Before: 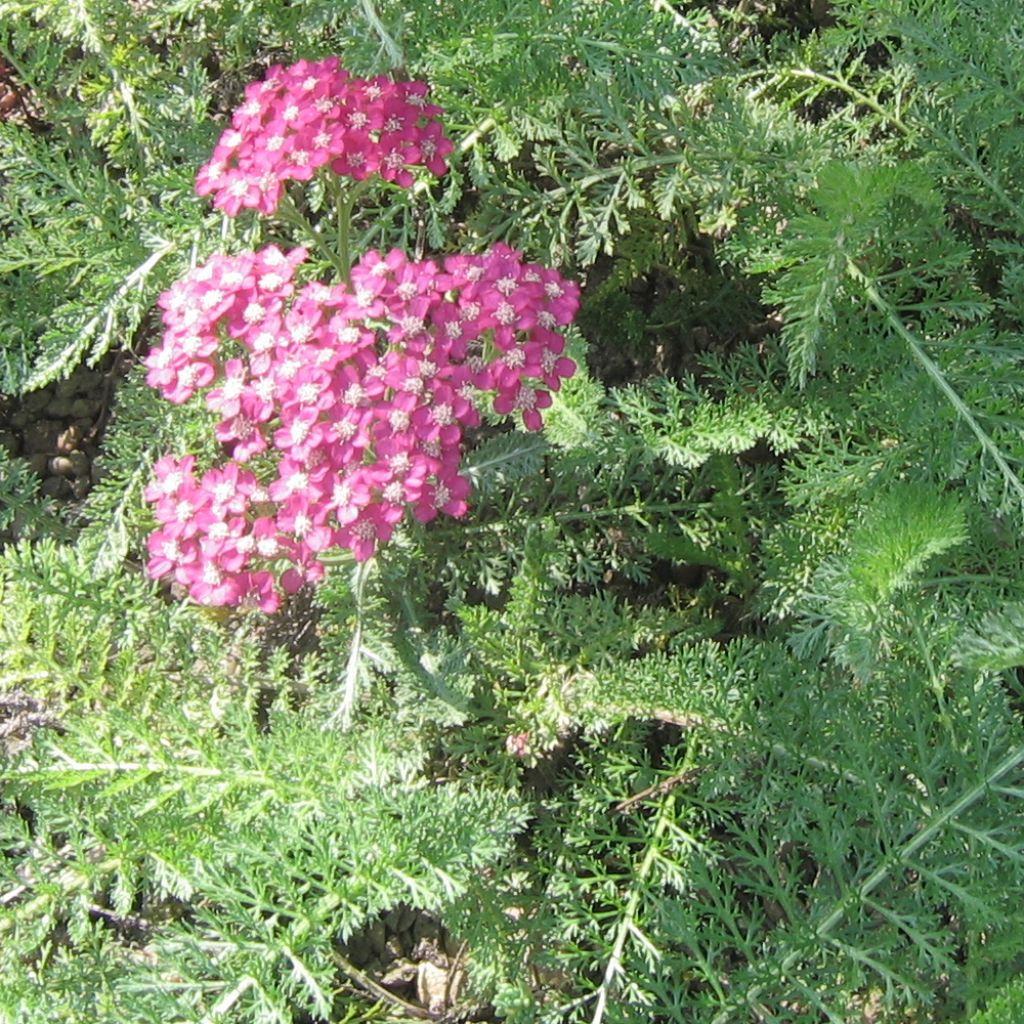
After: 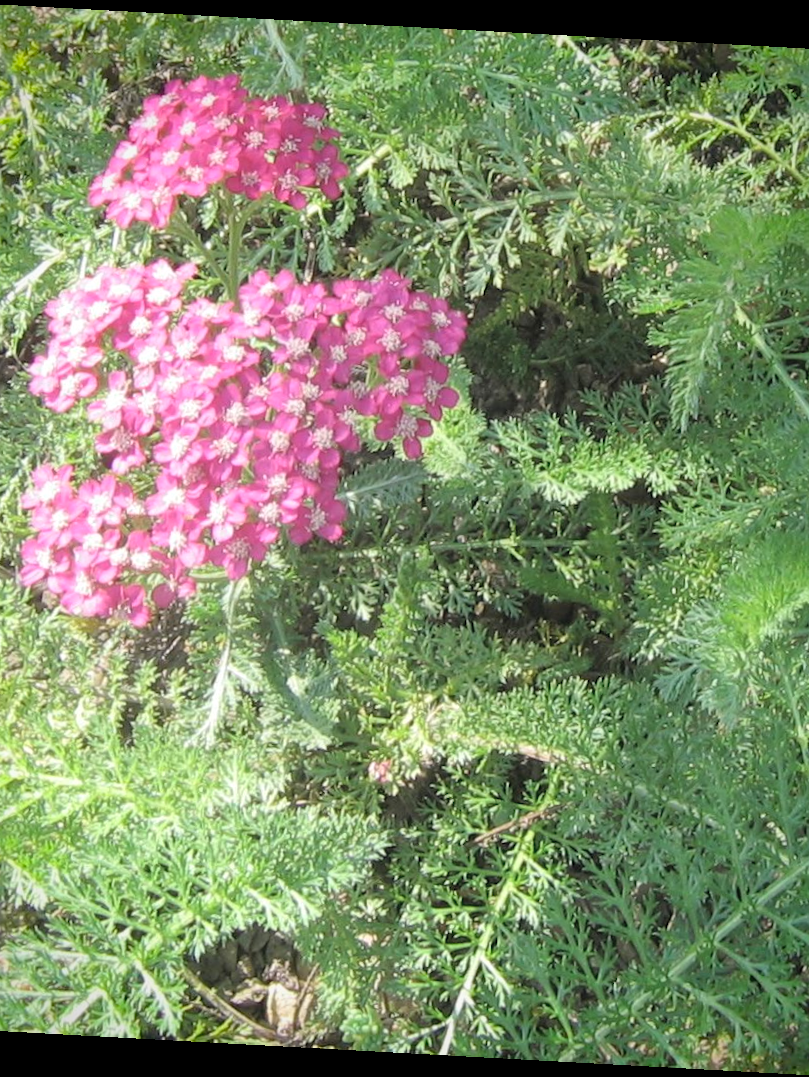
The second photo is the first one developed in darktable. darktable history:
vignetting: saturation 0.372
crop and rotate: angle -3.12°, left 14.186%, top 0.022%, right 10.72%, bottom 0.077%
base curve: curves: ch0 [(0, 0) (0.989, 0.992)], preserve colors none
local contrast: mode bilateral grid, contrast 11, coarseness 25, detail 110%, midtone range 0.2
contrast brightness saturation: brightness 0.119
